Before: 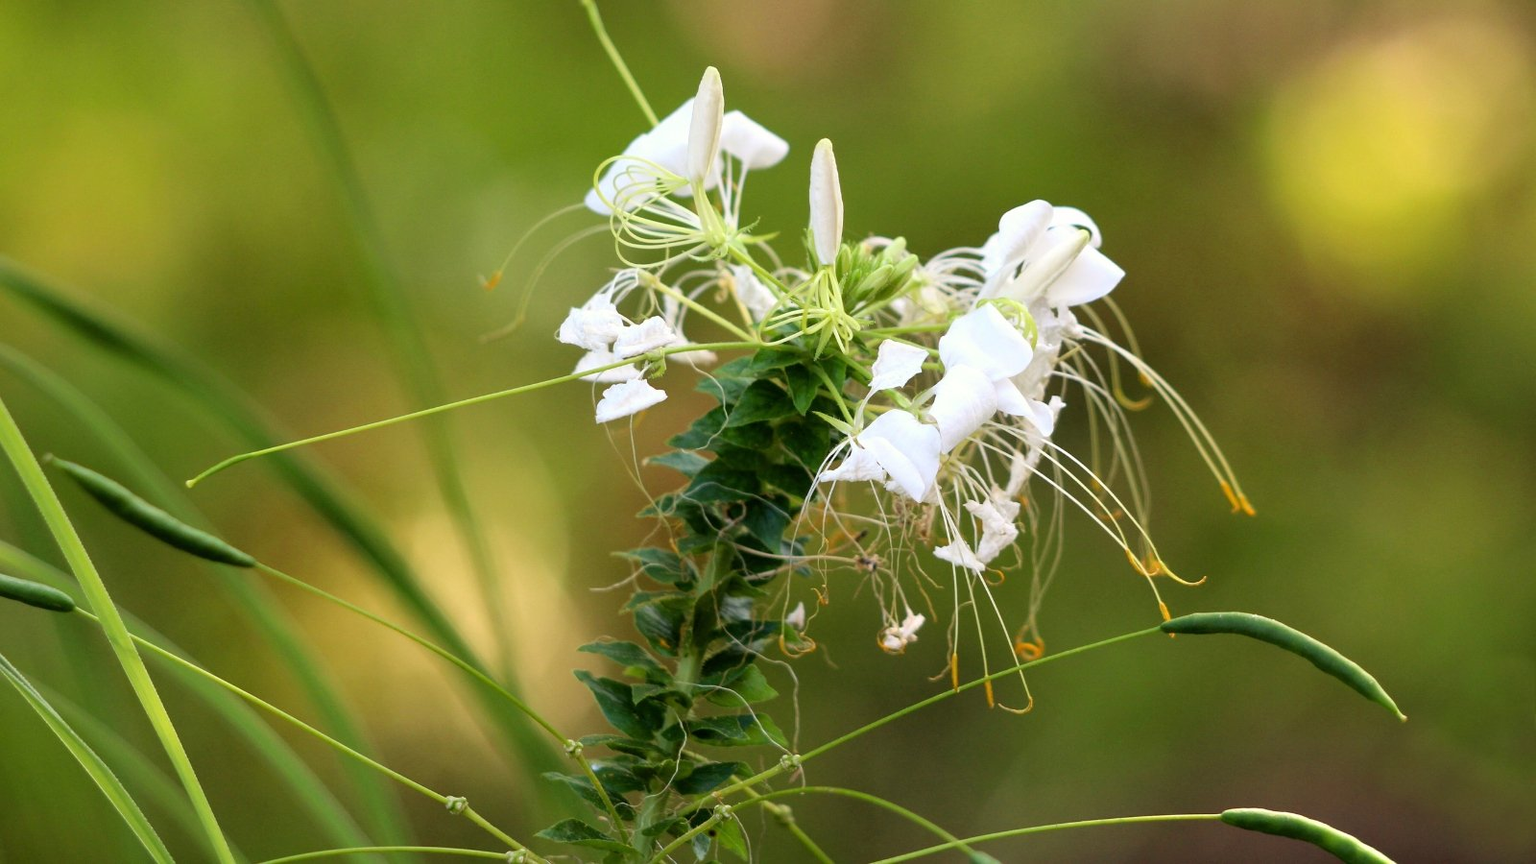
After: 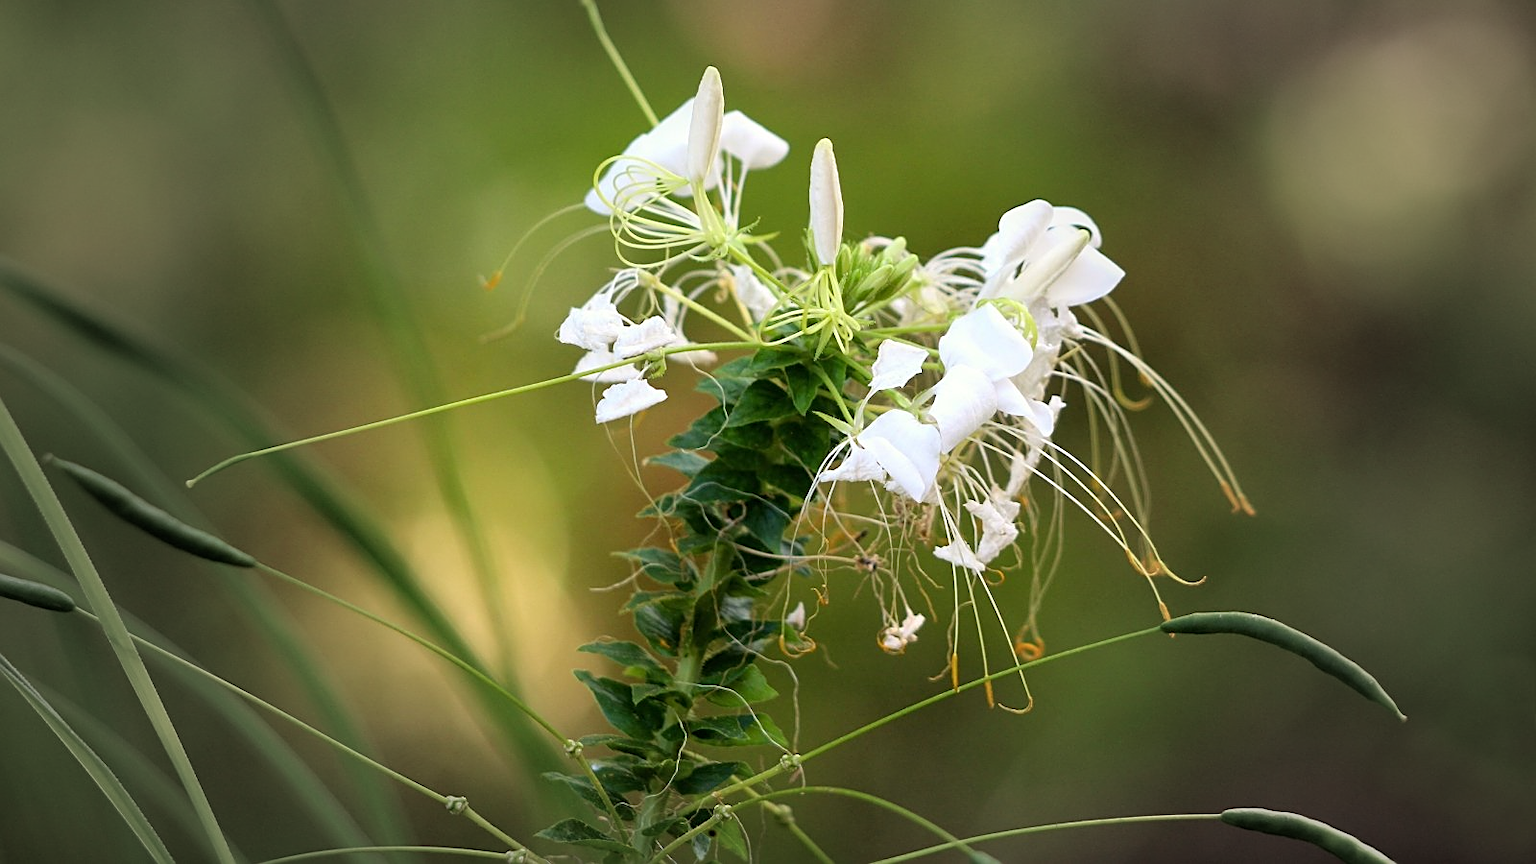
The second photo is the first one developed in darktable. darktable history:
sharpen: on, module defaults
vignetting: fall-off start 40%, fall-off radius 40%
